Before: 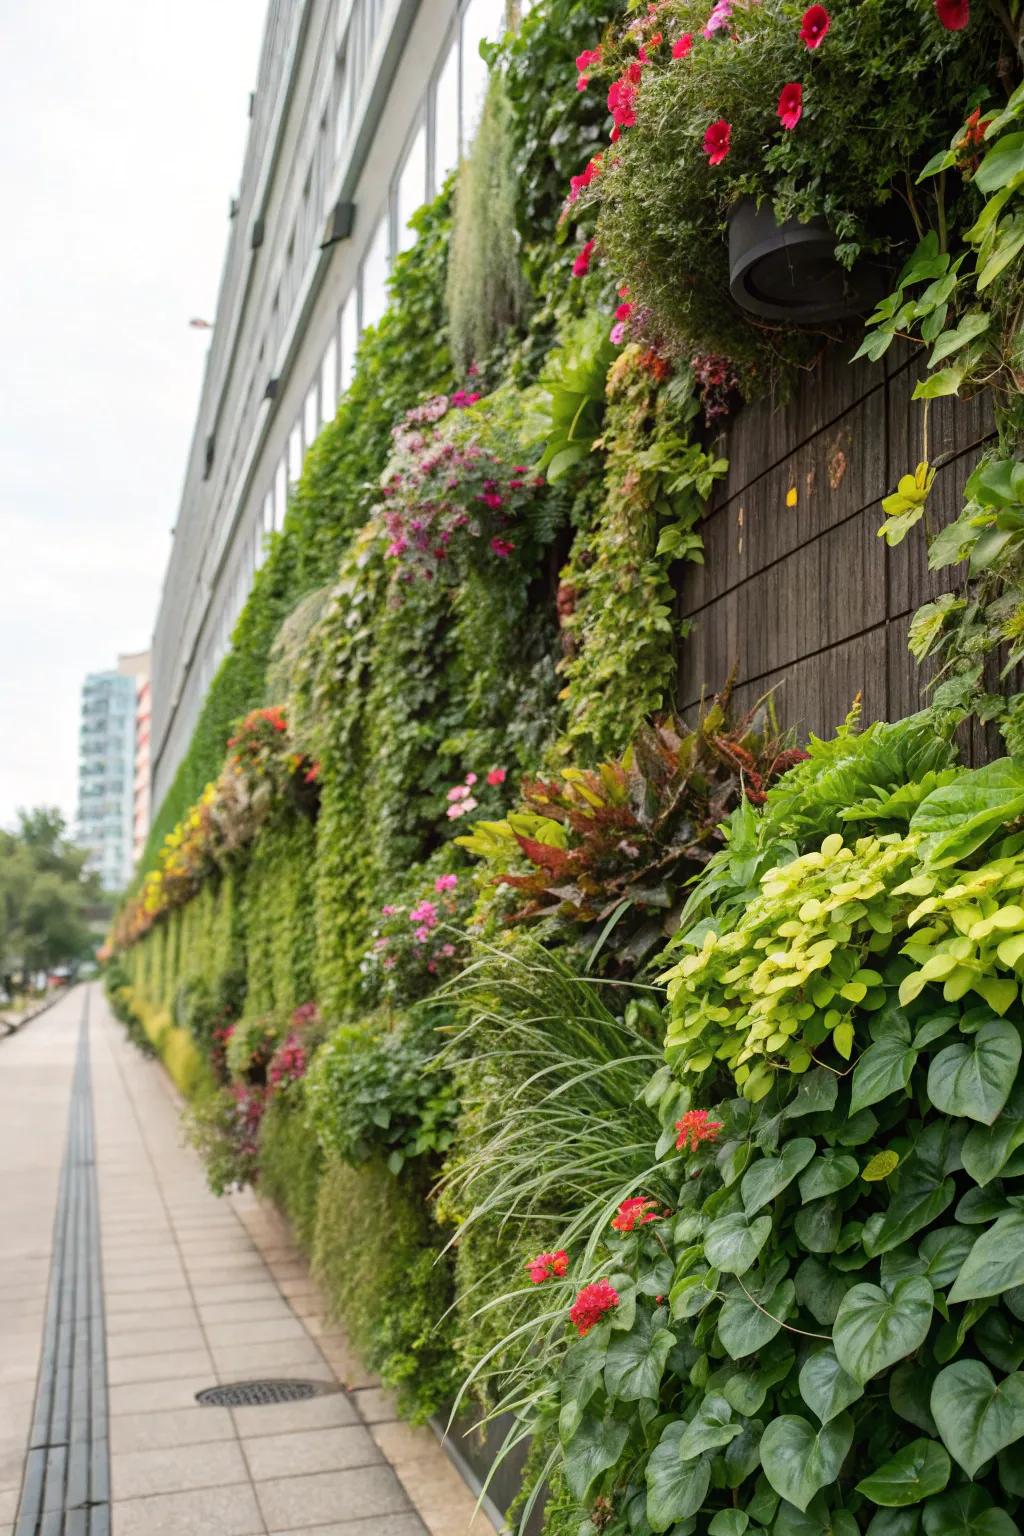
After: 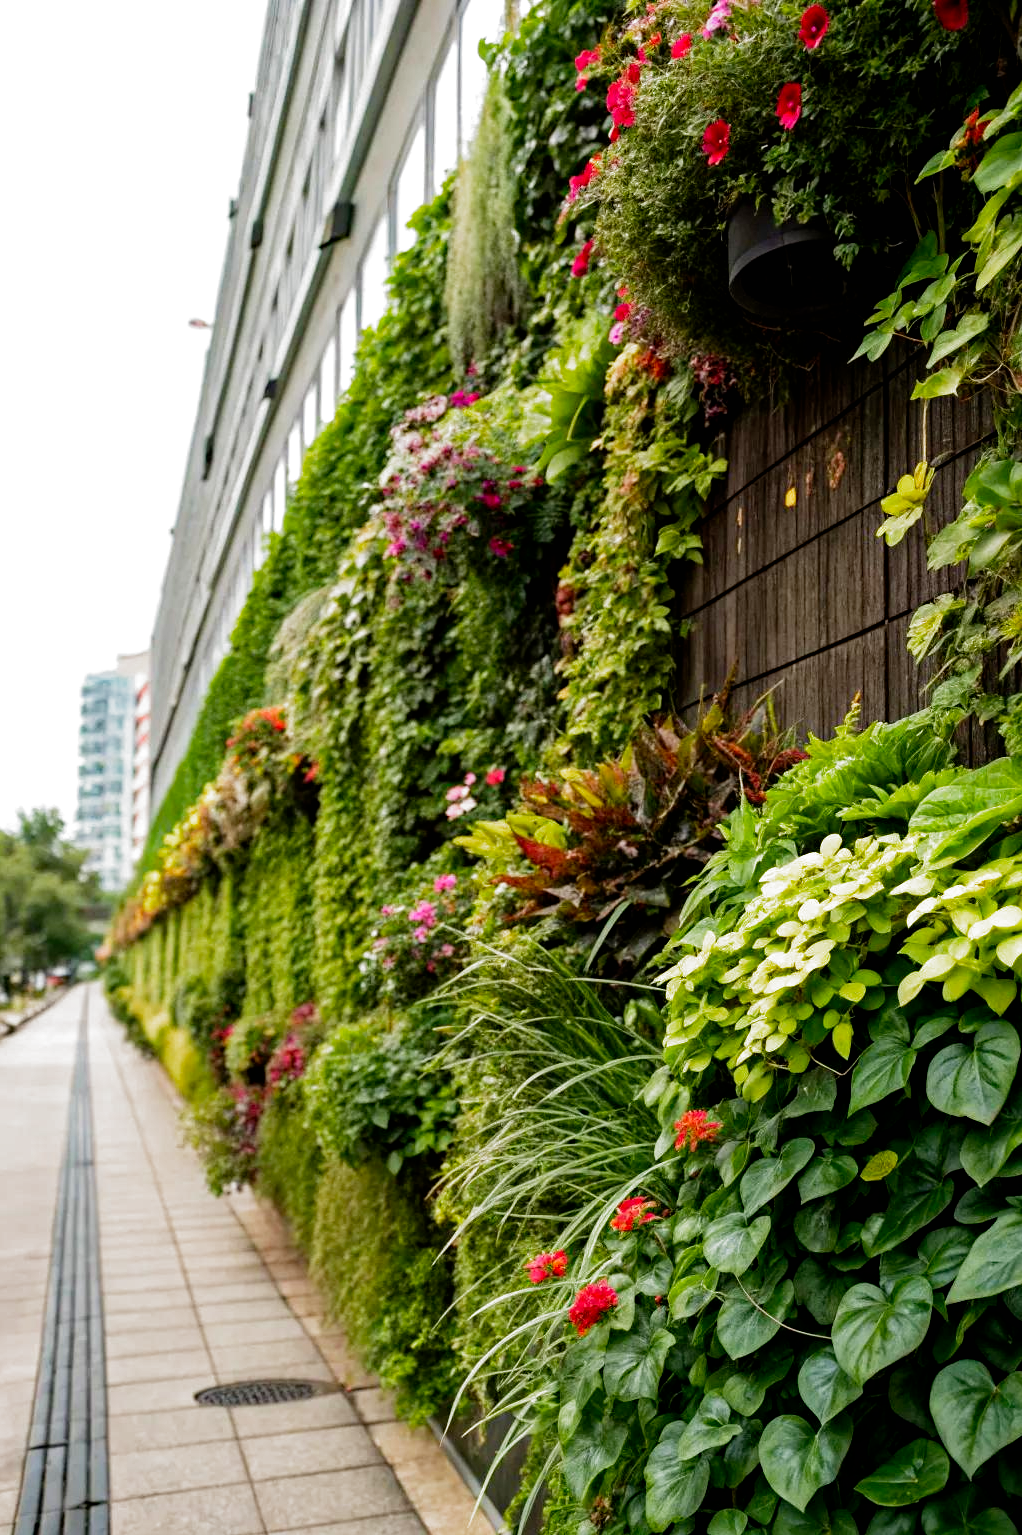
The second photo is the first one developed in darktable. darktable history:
crop and rotate: left 0.126%
filmic rgb: black relative exposure -8.2 EV, white relative exposure 2.2 EV, threshold 3 EV, hardness 7.11, latitude 75%, contrast 1.325, highlights saturation mix -2%, shadows ↔ highlights balance 30%, preserve chrominance no, color science v5 (2021), contrast in shadows safe, contrast in highlights safe, enable highlight reconstruction true
haze removal: strength 0.29, distance 0.25, compatibility mode true, adaptive false
exposure: compensate highlight preservation false
